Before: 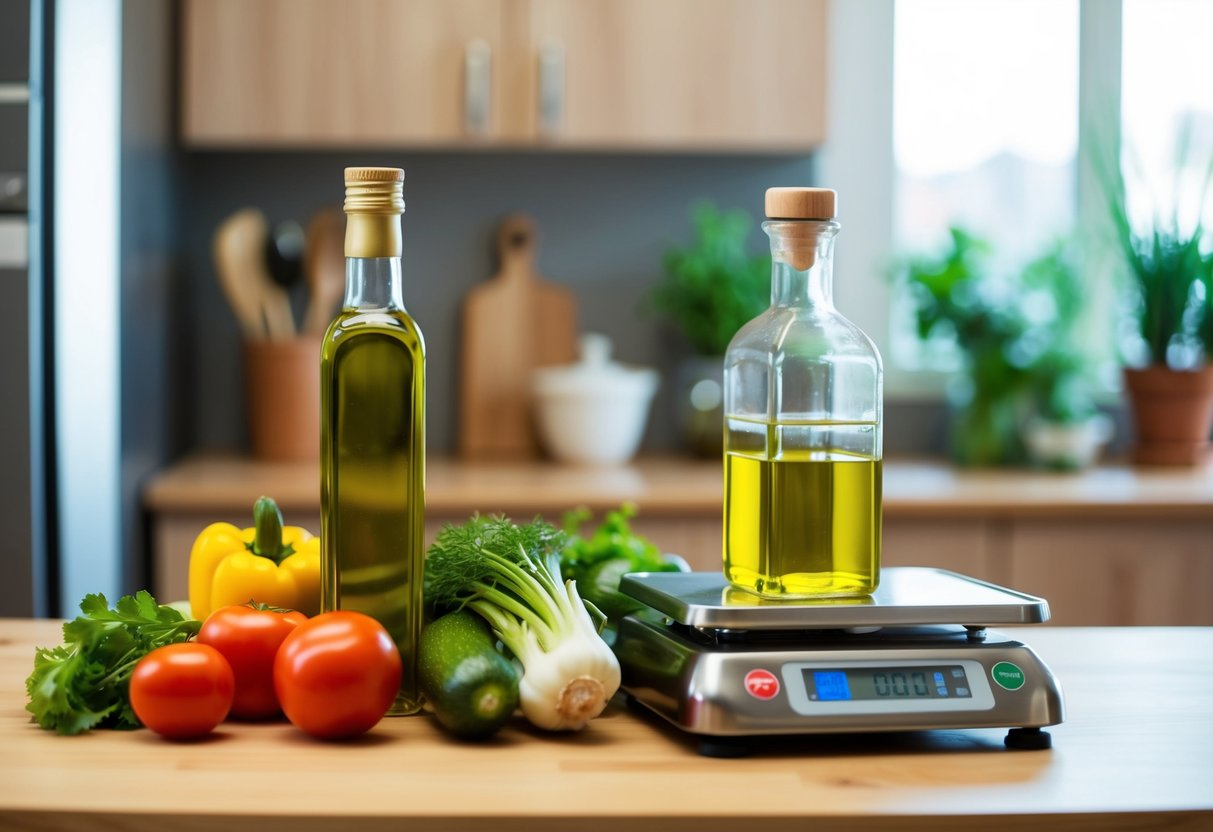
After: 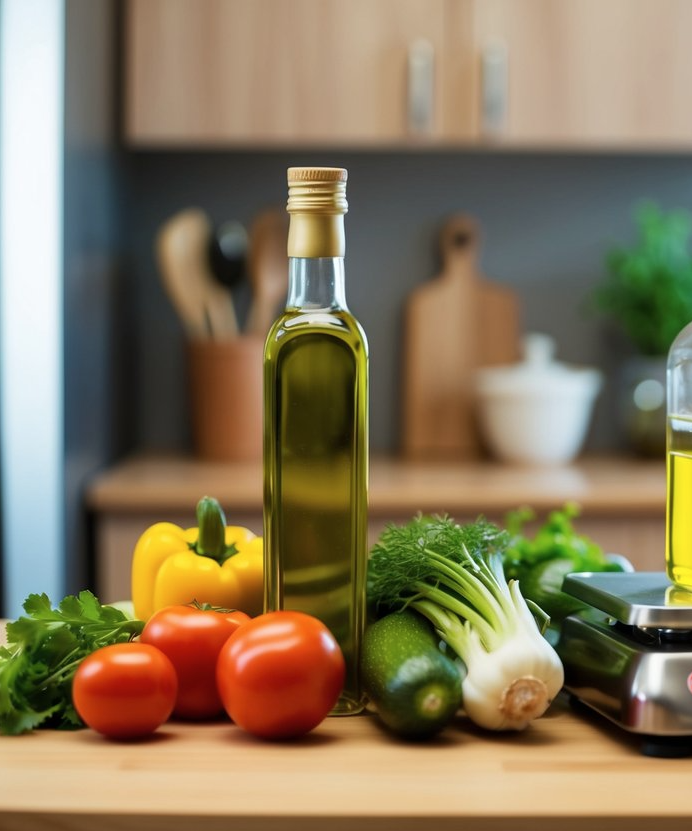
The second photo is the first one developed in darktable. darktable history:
crop: left 4.716%, right 38.229%
contrast brightness saturation: saturation -0.056
